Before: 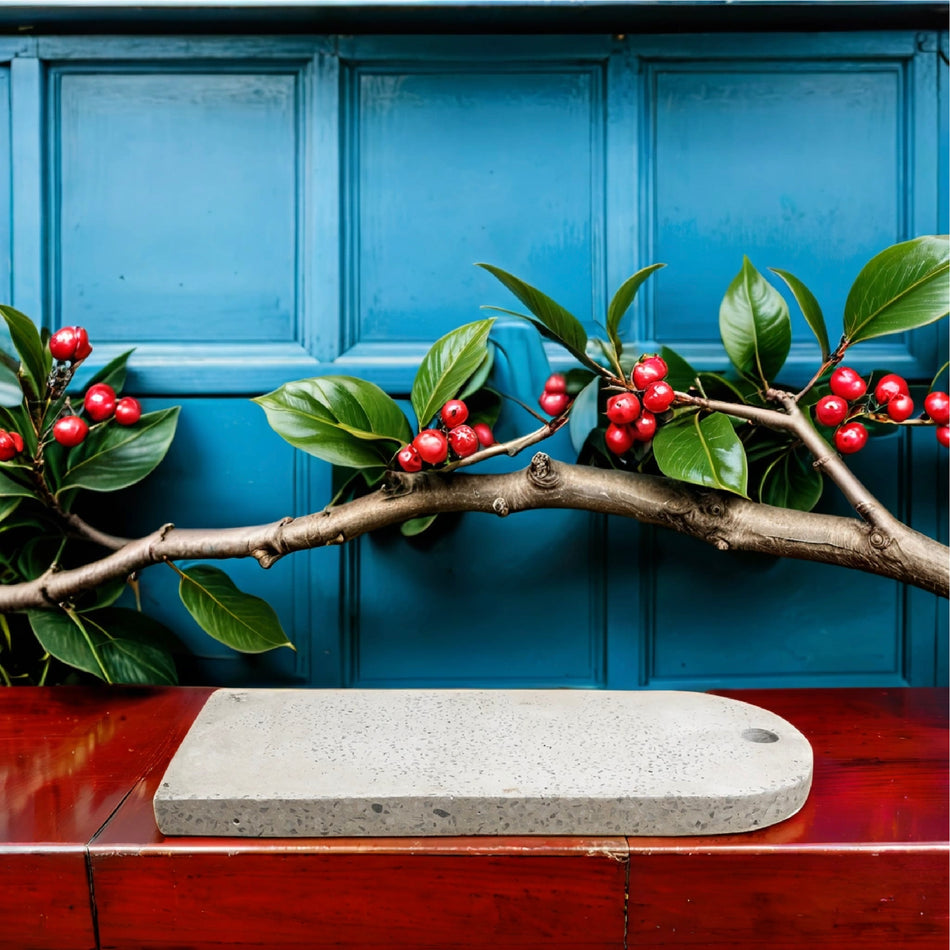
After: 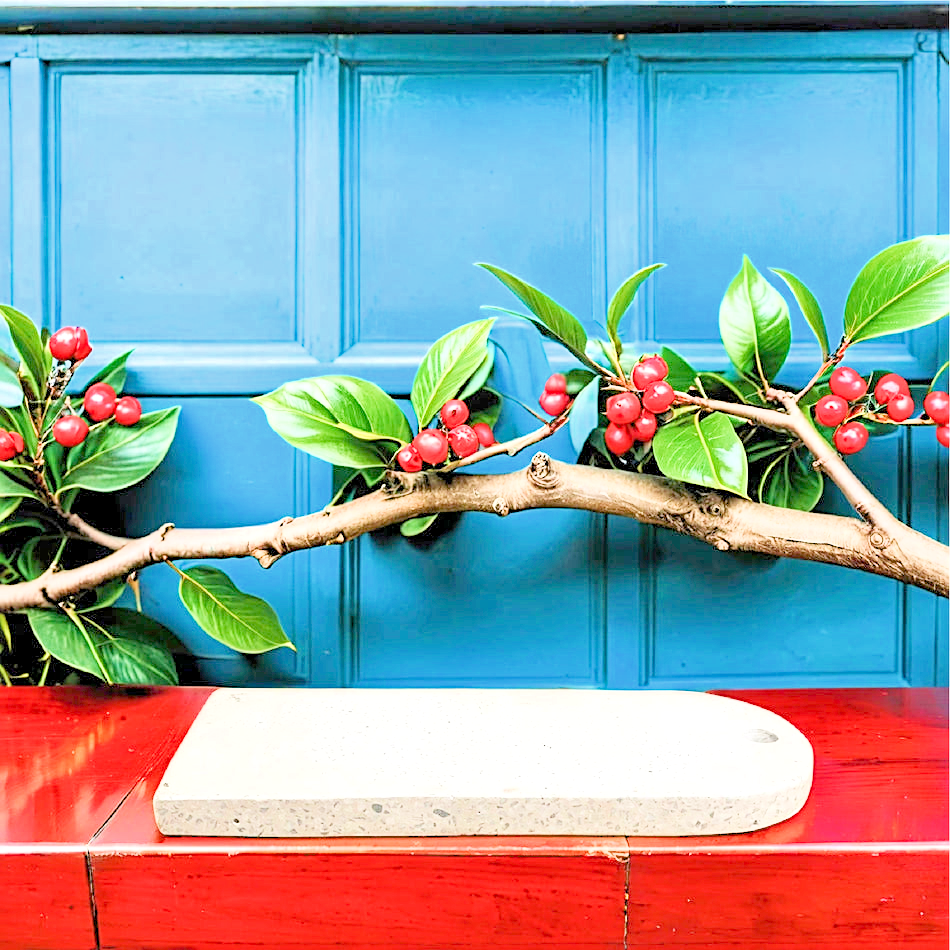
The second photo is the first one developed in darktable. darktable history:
sharpen: on, module defaults
local contrast: mode bilateral grid, contrast 20, coarseness 50, detail 120%, midtone range 0.2
exposure: black level correction 0, exposure 1.45 EV, compensate exposure bias true, compensate highlight preservation false
filmic rgb: middle gray luminance 3.44%, black relative exposure -5.92 EV, white relative exposure 6.33 EV, threshold 6 EV, dynamic range scaling 22.4%, target black luminance 0%, hardness 2.33, latitude 45.85%, contrast 0.78, highlights saturation mix 100%, shadows ↔ highlights balance 0.033%, add noise in highlights 0, preserve chrominance max RGB, color science v3 (2019), use custom middle-gray values true, iterations of high-quality reconstruction 0, contrast in highlights soft, enable highlight reconstruction true
